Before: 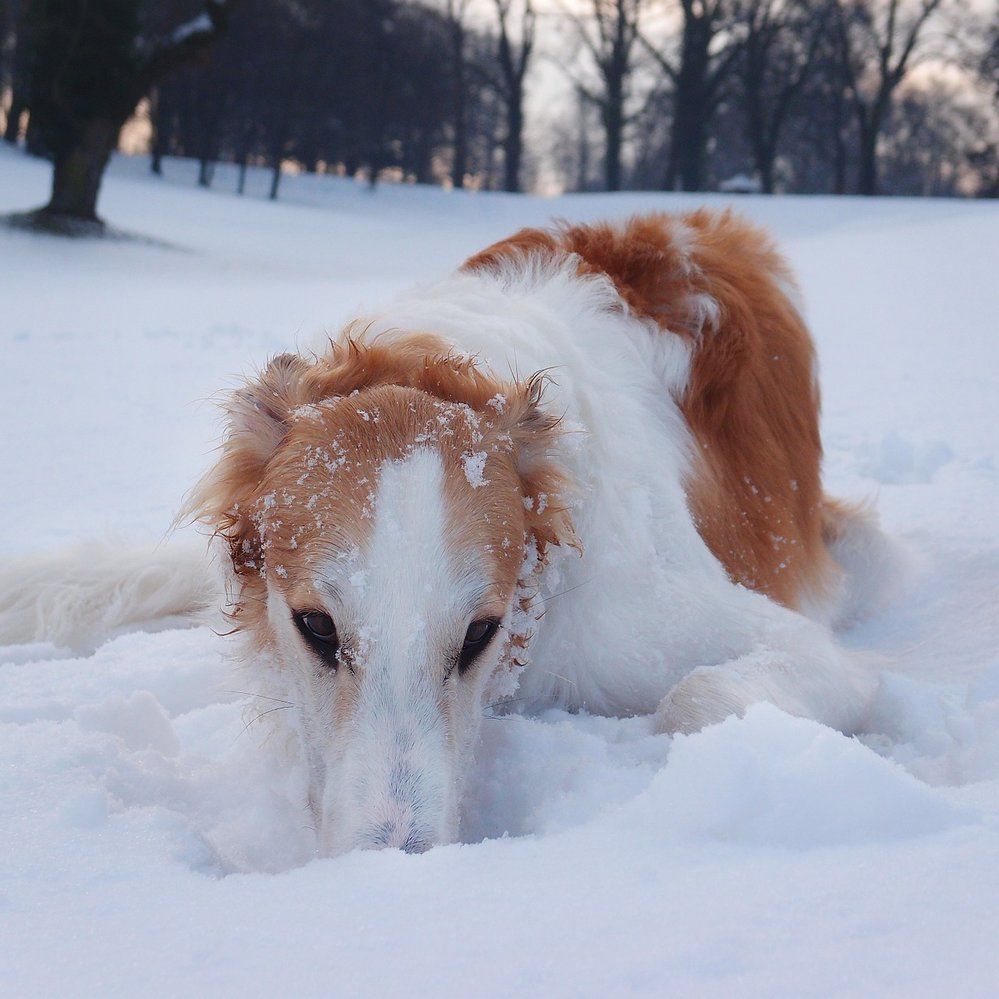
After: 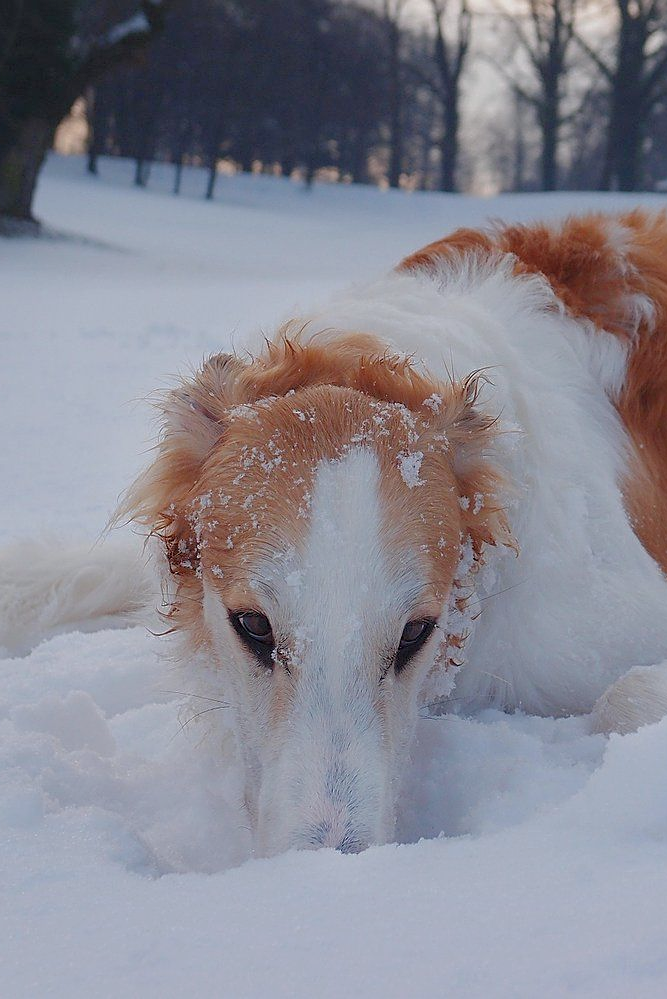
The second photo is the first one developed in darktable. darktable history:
crop and rotate: left 6.487%, right 26.728%
exposure: compensate exposure bias true, compensate highlight preservation false
sharpen: on, module defaults
tone equalizer: -8 EV 0.235 EV, -7 EV 0.406 EV, -6 EV 0.445 EV, -5 EV 0.241 EV, -3 EV -0.266 EV, -2 EV -0.429 EV, -1 EV -0.441 EV, +0 EV -0.24 EV, edges refinement/feathering 500, mask exposure compensation -1.57 EV, preserve details no
